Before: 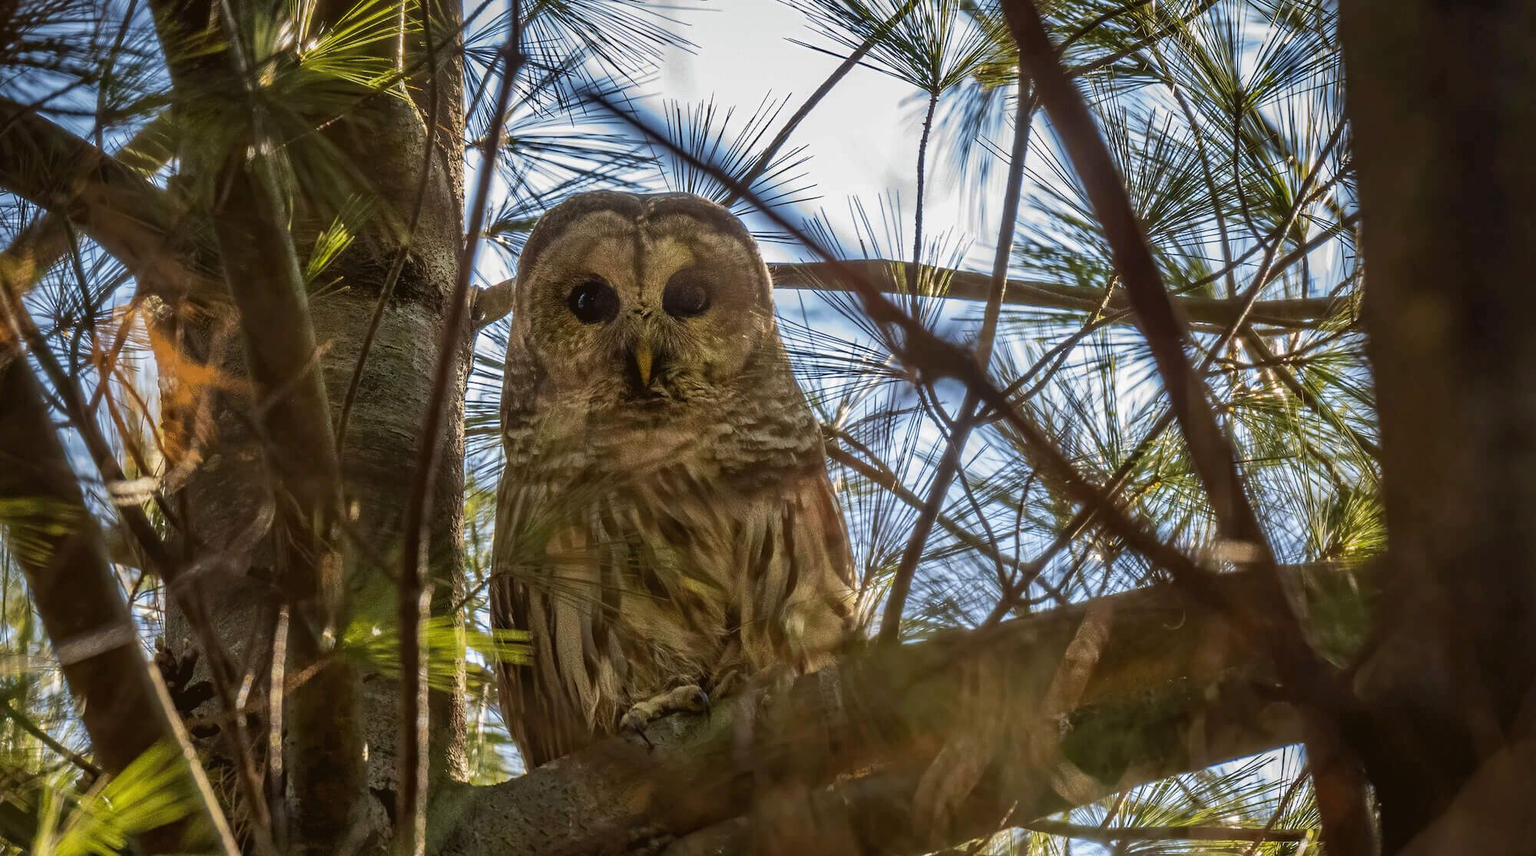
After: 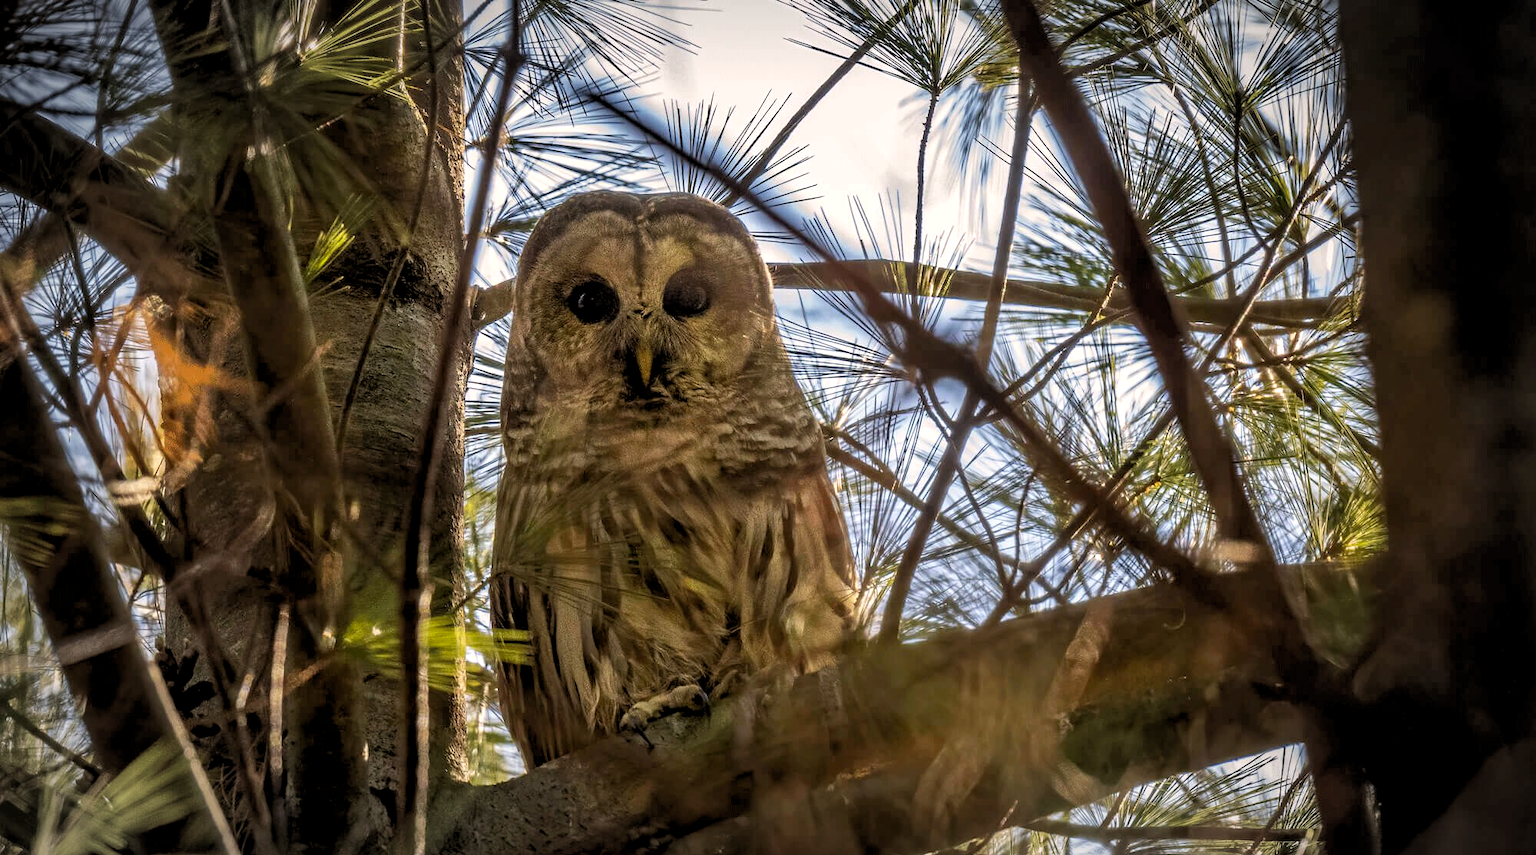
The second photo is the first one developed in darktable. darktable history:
rgb levels: levels [[0.01, 0.419, 0.839], [0, 0.5, 1], [0, 0.5, 1]]
vignetting: automatic ratio true
color correction: highlights a* 3.84, highlights b* 5.07
